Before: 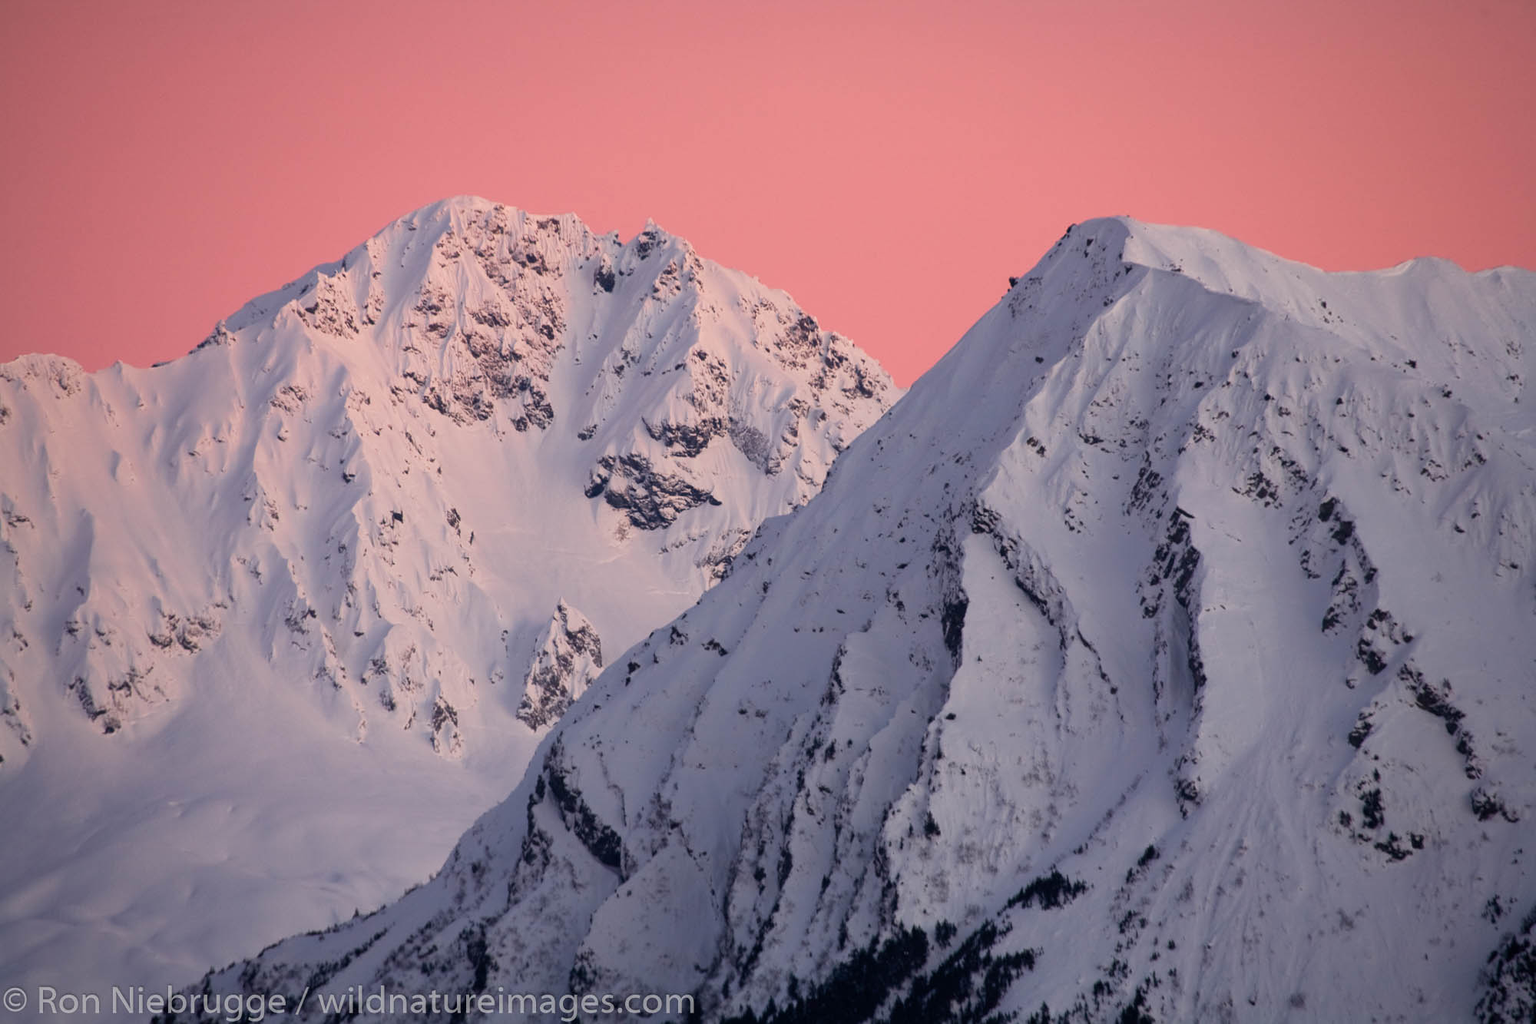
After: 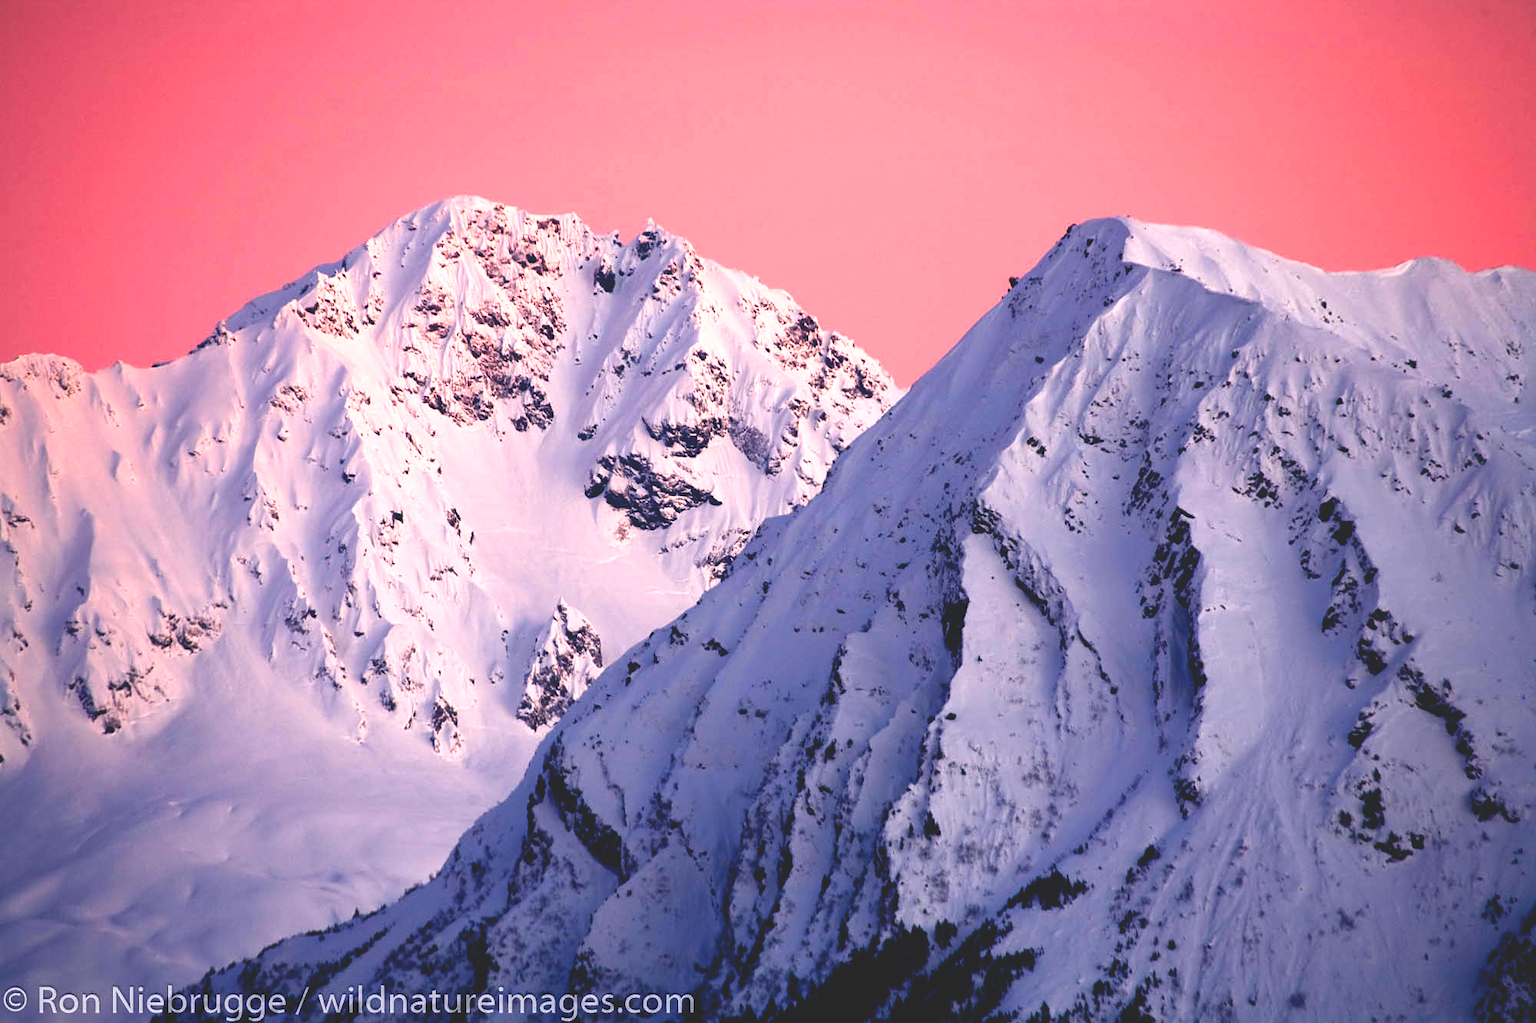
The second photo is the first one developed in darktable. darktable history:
color balance rgb: shadows lift › chroma 4.21%, shadows lift › hue 252.22°, highlights gain › chroma 1.36%, highlights gain › hue 50.24°, perceptual saturation grading › mid-tones 6.33%, perceptual saturation grading › shadows 72.44%, perceptual brilliance grading › highlights 11.59%, contrast 5.05%
base curve: curves: ch0 [(0, 0.02) (0.083, 0.036) (1, 1)], preserve colors none
exposure: black level correction 0, exposure 0.5 EV, compensate highlight preservation false
white balance: red 0.974, blue 1.044
